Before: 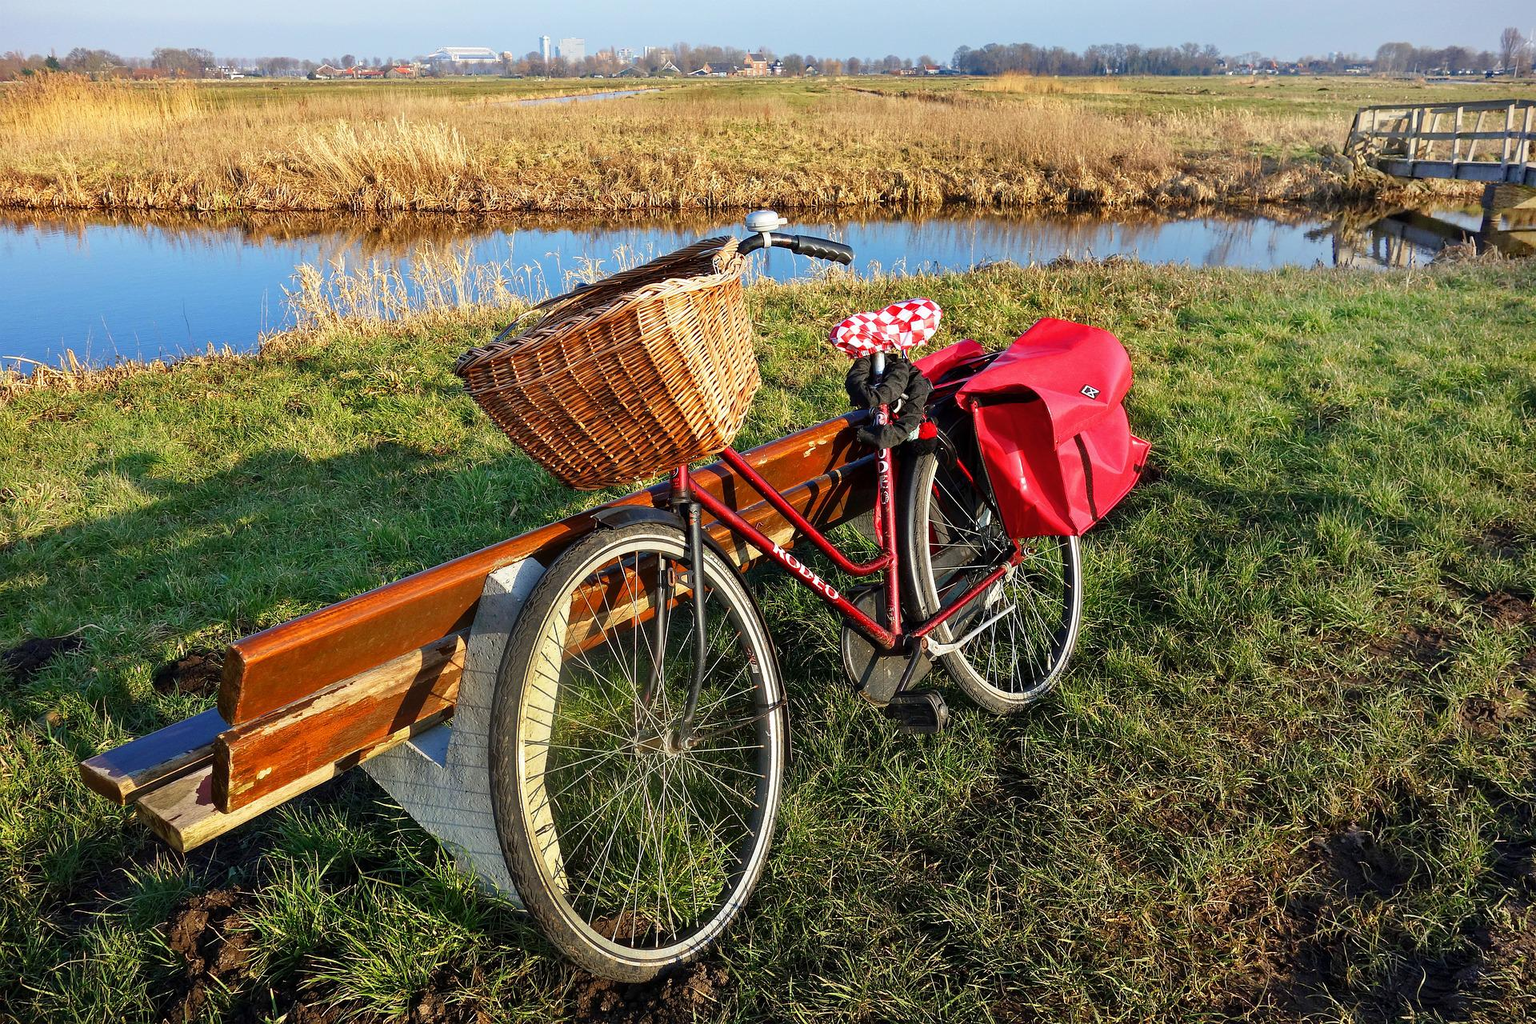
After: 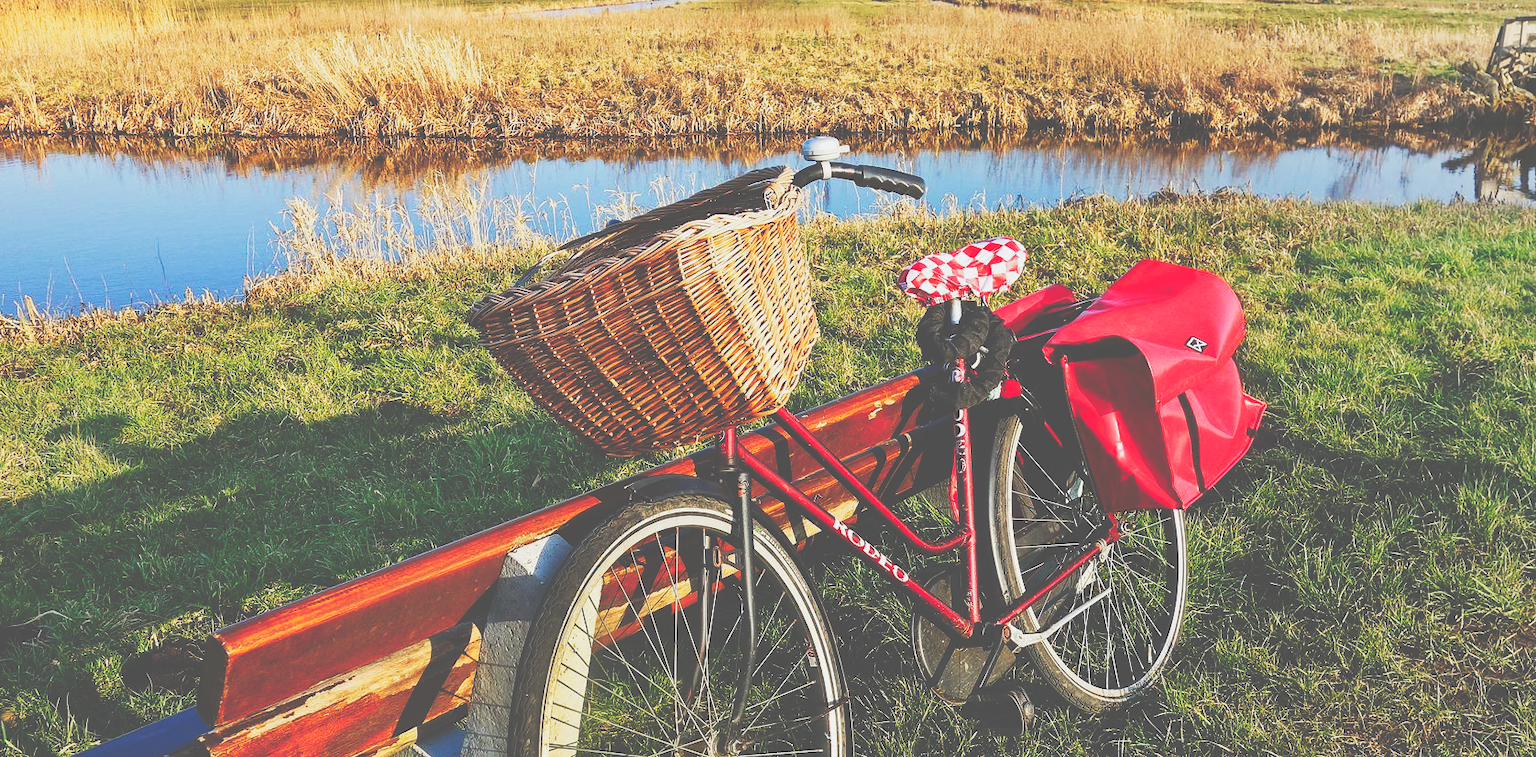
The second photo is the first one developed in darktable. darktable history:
tone curve: curves: ch0 [(0, 0) (0.003, 0.331) (0.011, 0.333) (0.025, 0.333) (0.044, 0.334) (0.069, 0.335) (0.1, 0.338) (0.136, 0.342) (0.177, 0.347) (0.224, 0.352) (0.277, 0.359) (0.335, 0.39) (0.399, 0.434) (0.468, 0.509) (0.543, 0.615) (0.623, 0.731) (0.709, 0.814) (0.801, 0.88) (0.898, 0.921) (1, 1)], preserve colors none
crop: left 3.015%, top 8.969%, right 9.647%, bottom 26.457%
contrast brightness saturation: contrast -0.1, saturation -0.1
